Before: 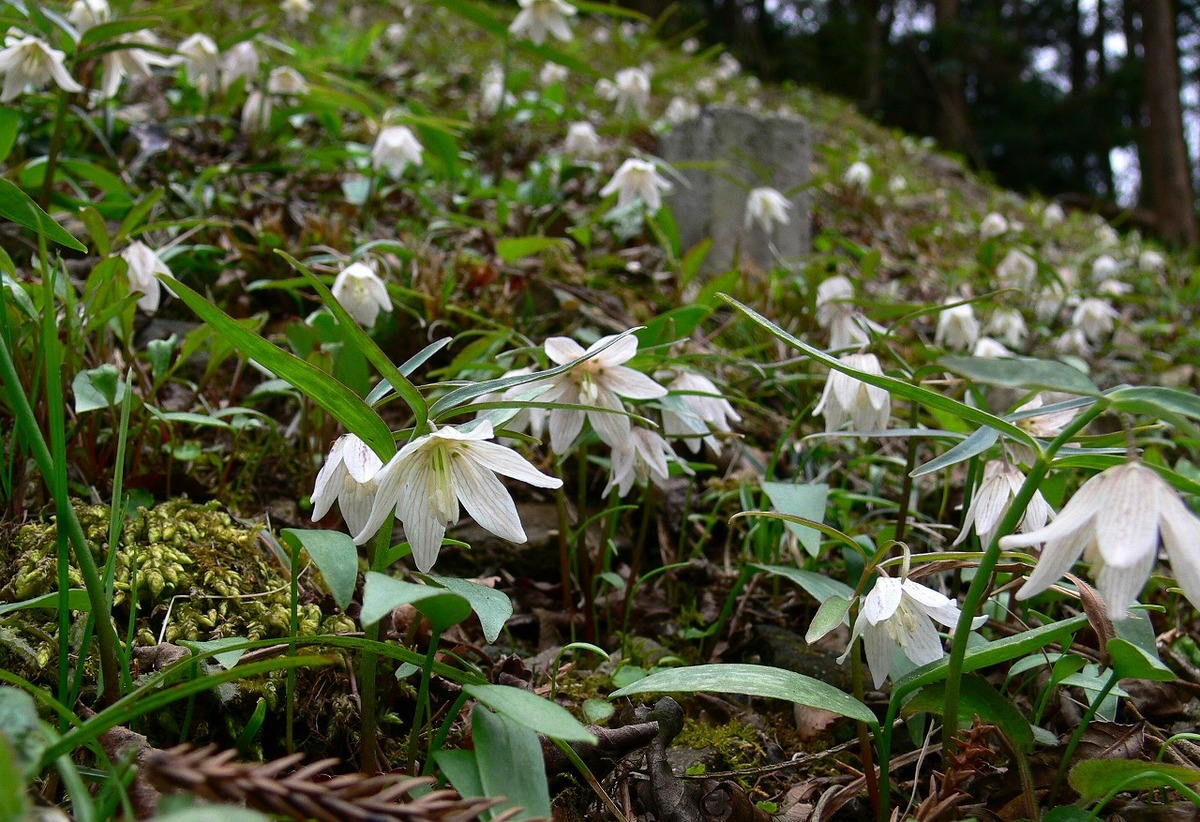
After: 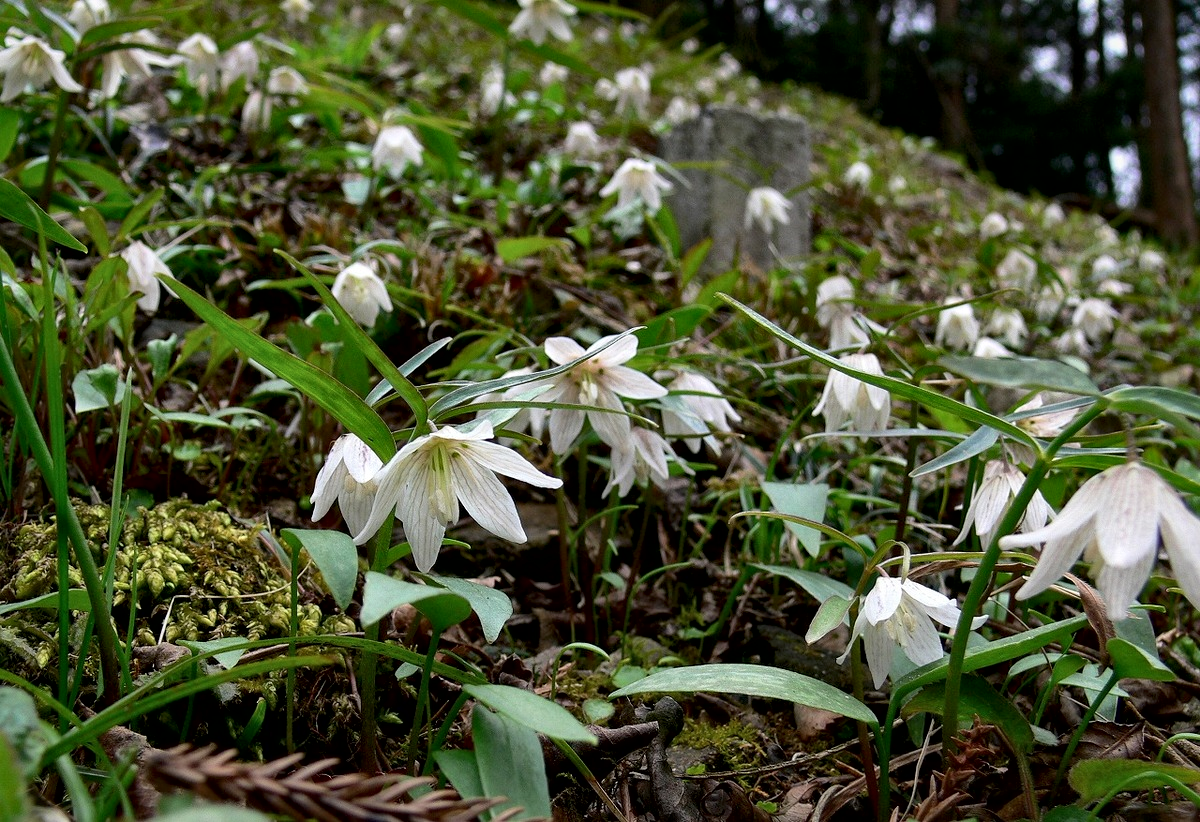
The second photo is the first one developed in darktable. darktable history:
exposure: black level correction 0.001, exposure -0.125 EV, compensate exposure bias true, compensate highlight preservation false
local contrast: mode bilateral grid, contrast 25, coarseness 60, detail 151%, midtone range 0.2
